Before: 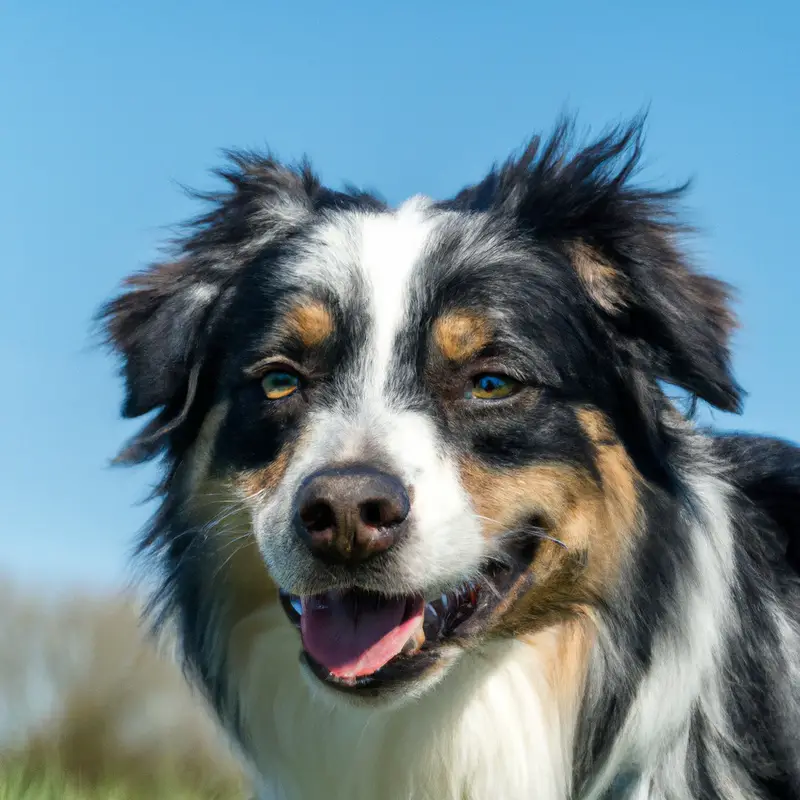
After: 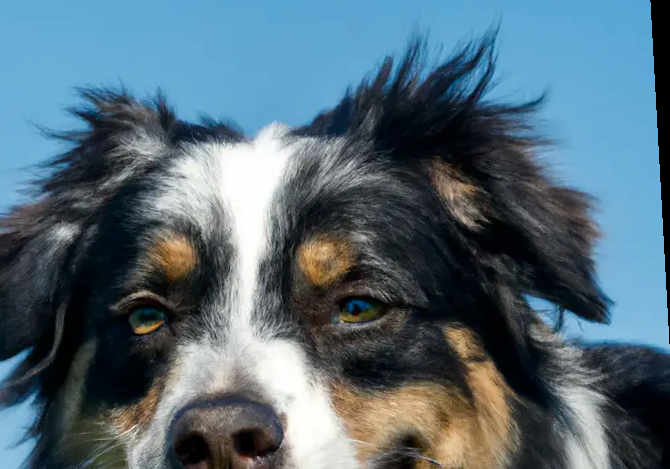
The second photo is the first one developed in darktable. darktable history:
rotate and perspective: rotation -3.18°, automatic cropping off
contrast brightness saturation: brightness -0.09
crop: left 18.38%, top 11.092%, right 2.134%, bottom 33.217%
